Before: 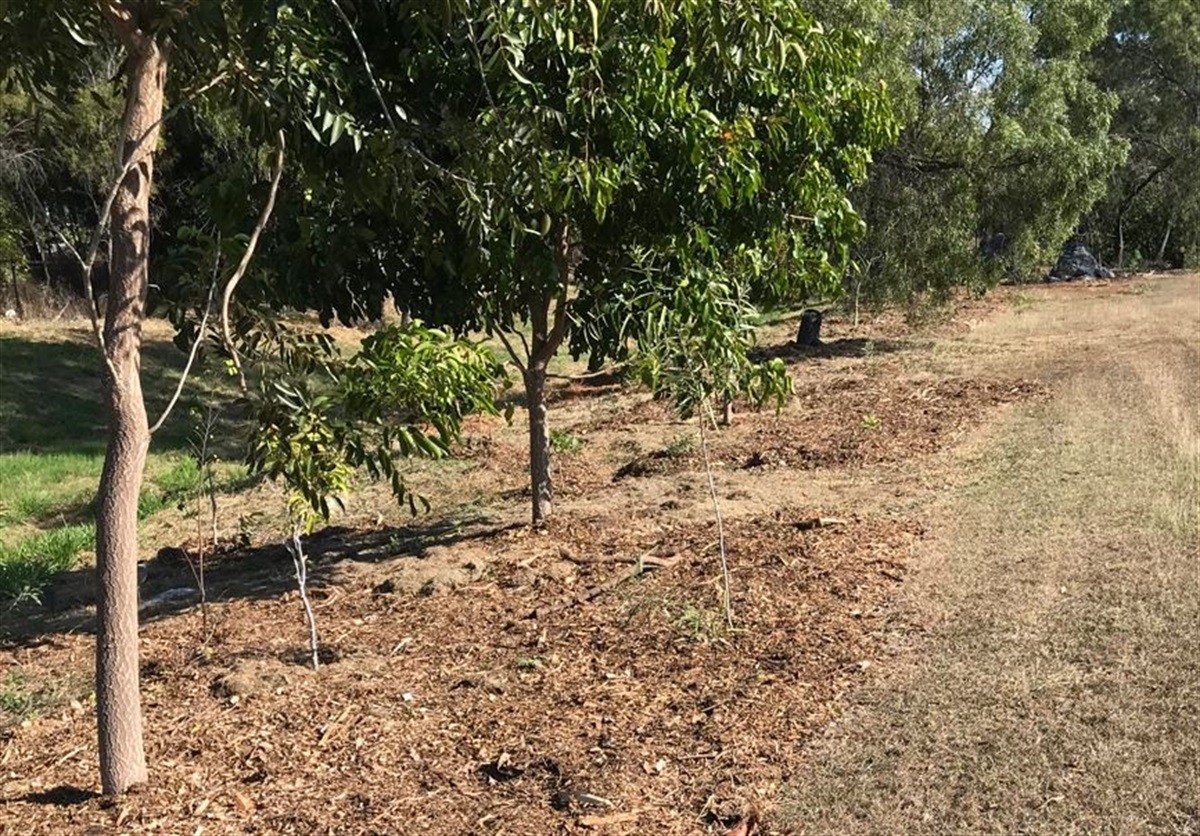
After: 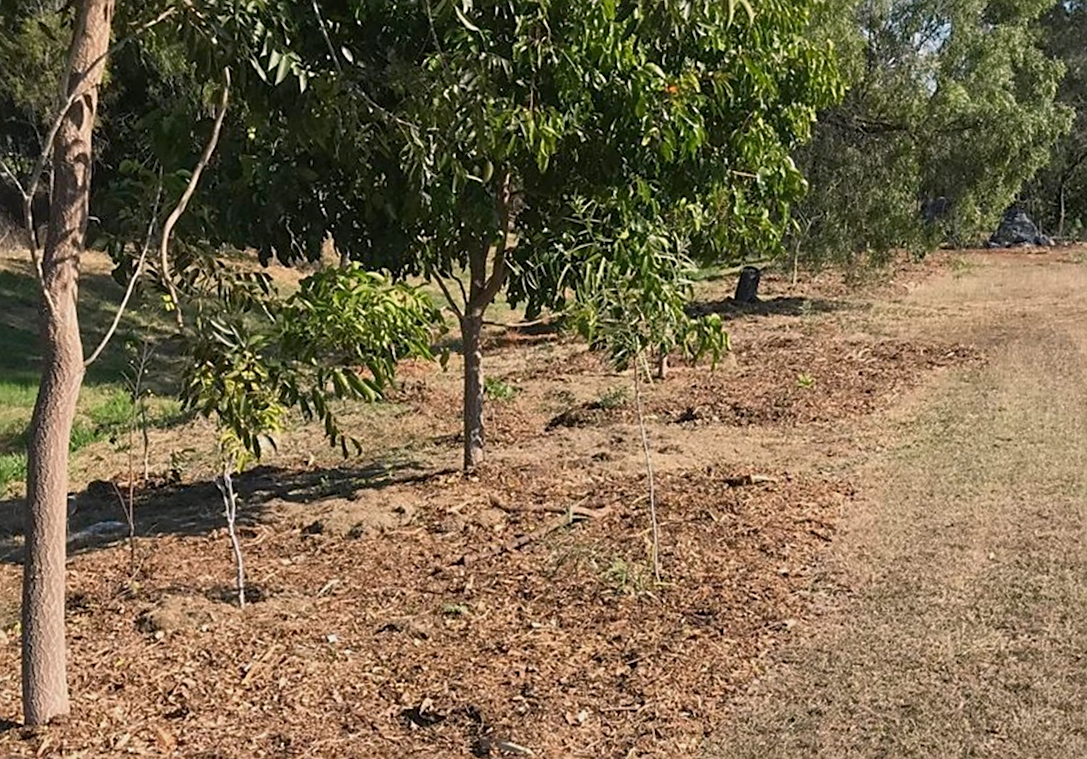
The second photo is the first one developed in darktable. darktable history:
tone equalizer: mask exposure compensation -0.488 EV
crop and rotate: angle -2.11°, left 3.165%, top 3.835%, right 1.514%, bottom 0.58%
sharpen: radius 1.893, amount 0.416, threshold 1.238
color balance rgb: highlights gain › chroma 0.887%, highlights gain › hue 28.23°, perceptual saturation grading › global saturation 0.785%, global vibrance -8.69%, contrast -13.445%, saturation formula JzAzBz (2021)
